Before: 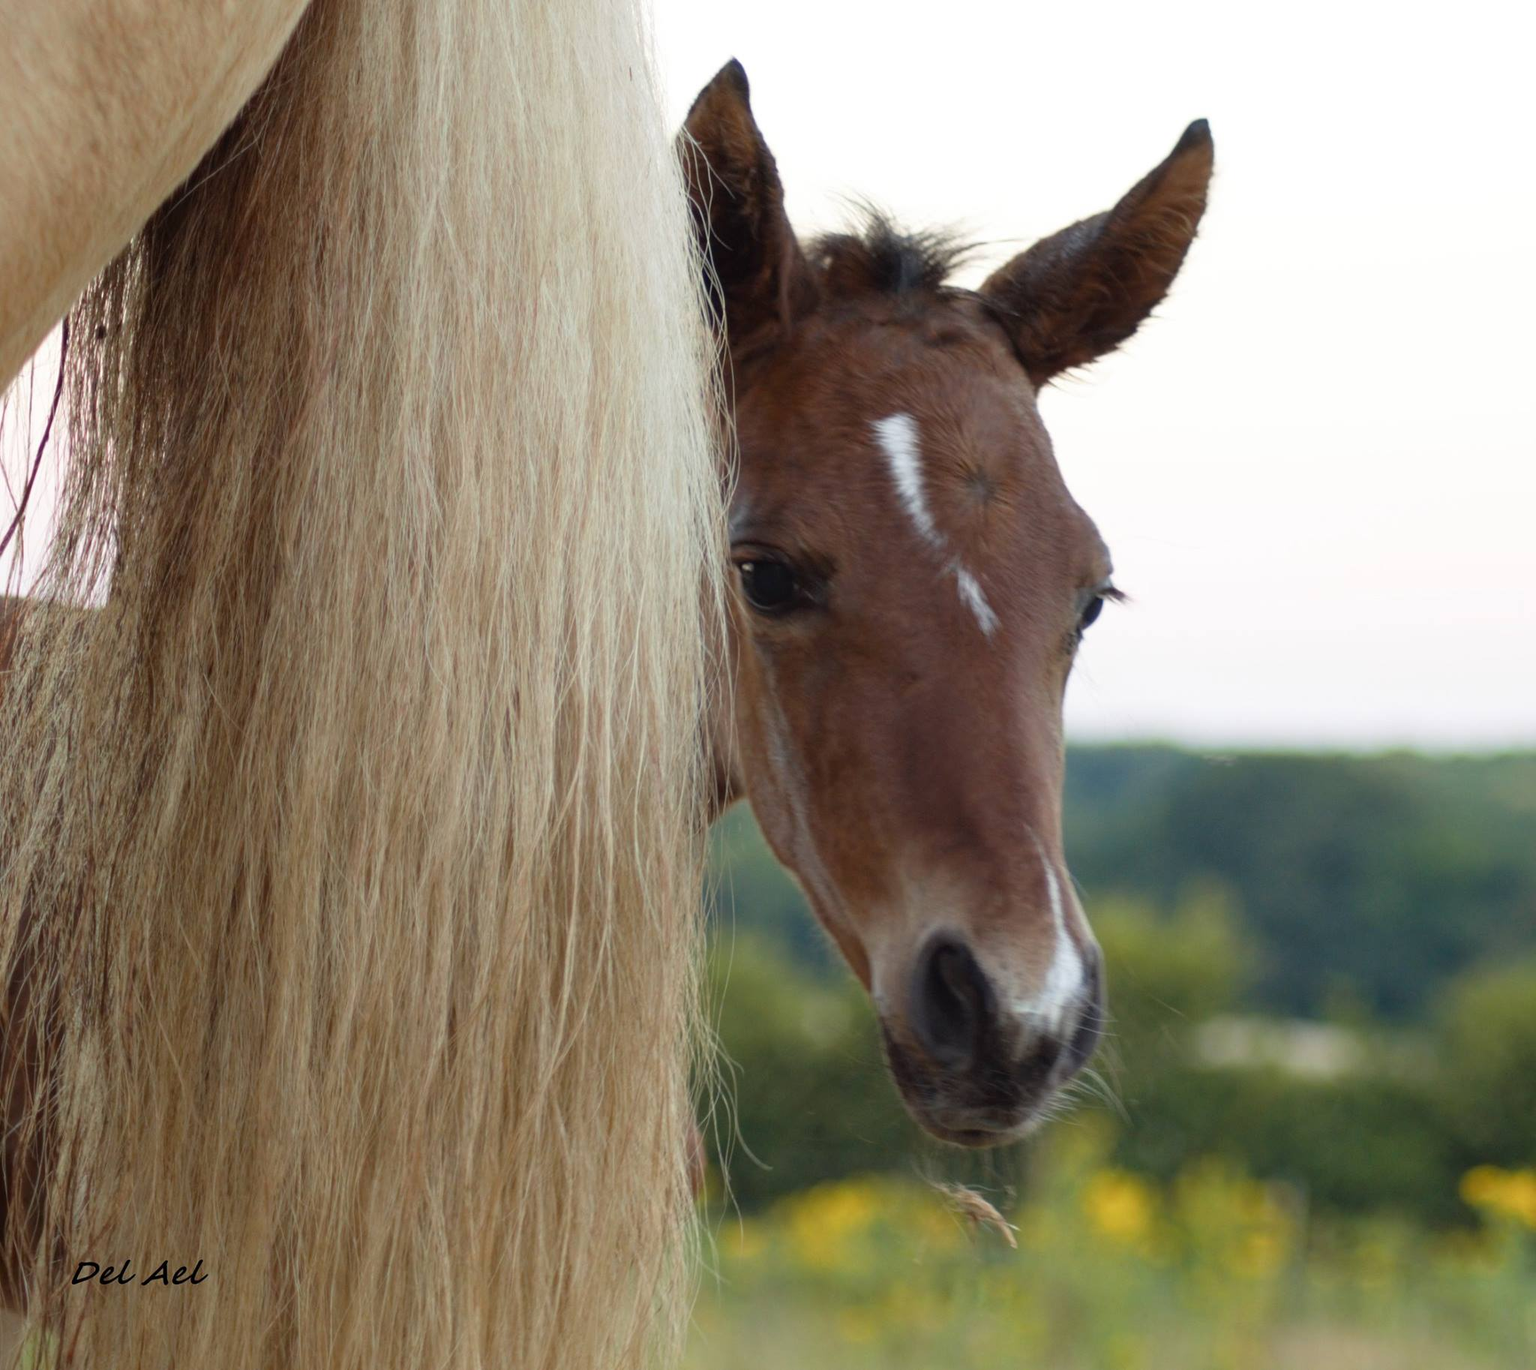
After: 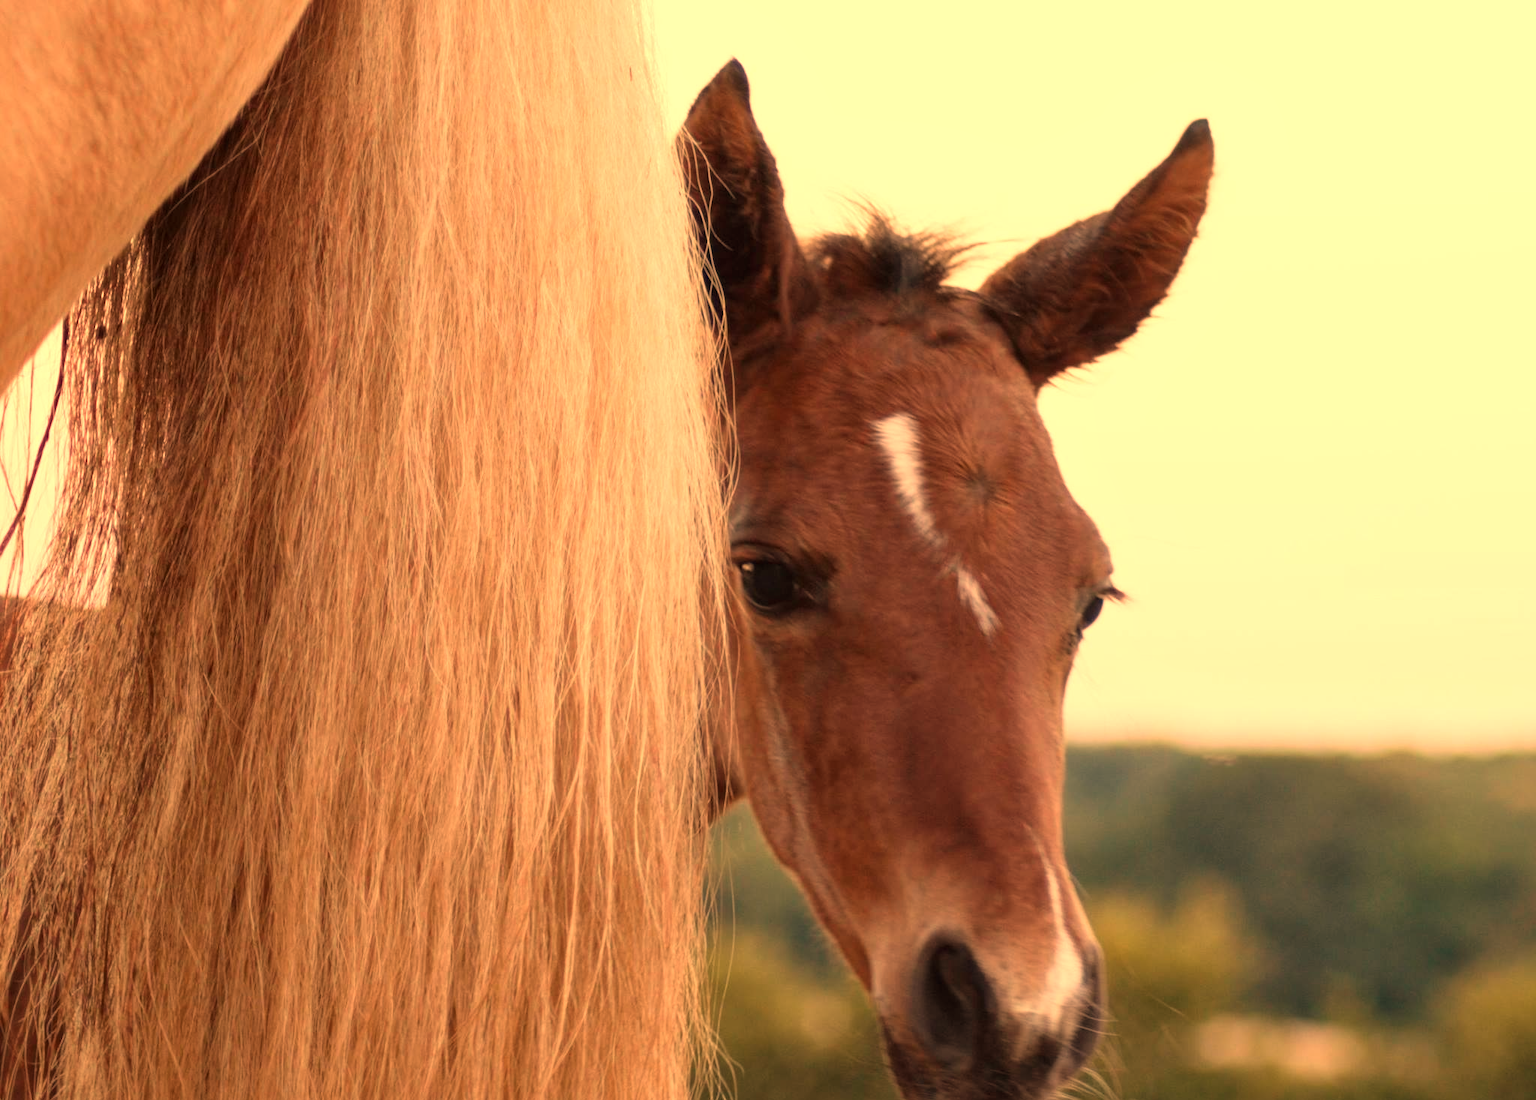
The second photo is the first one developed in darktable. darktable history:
white balance: red 1.467, blue 0.684
crop: bottom 19.644%
local contrast: mode bilateral grid, contrast 20, coarseness 50, detail 120%, midtone range 0.2
